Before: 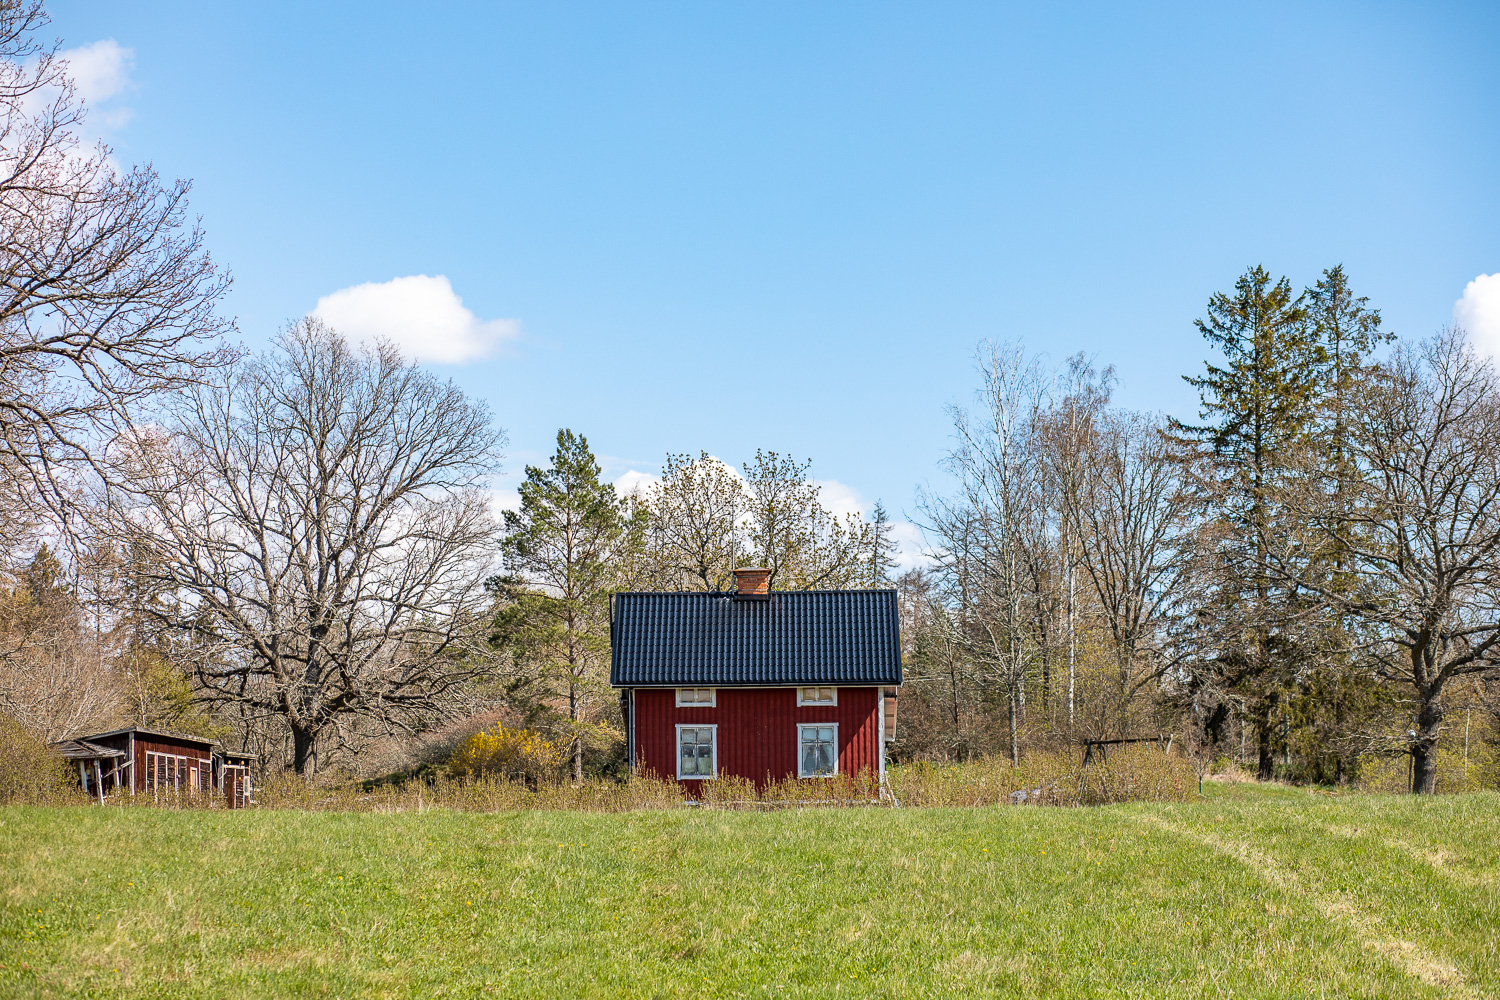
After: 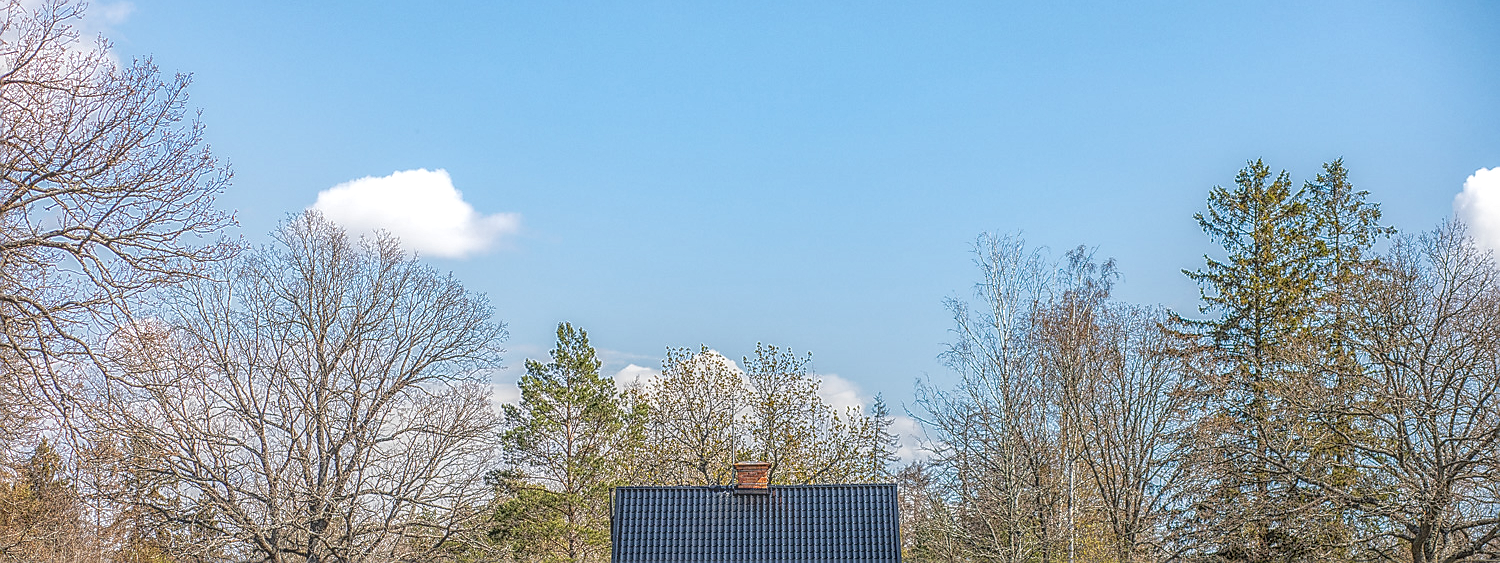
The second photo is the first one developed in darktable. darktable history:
local contrast: highlights 5%, shadows 7%, detail 199%, midtone range 0.244
crop and rotate: top 10.625%, bottom 32.98%
sharpen: radius 1.36, amount 1.259, threshold 0.823
